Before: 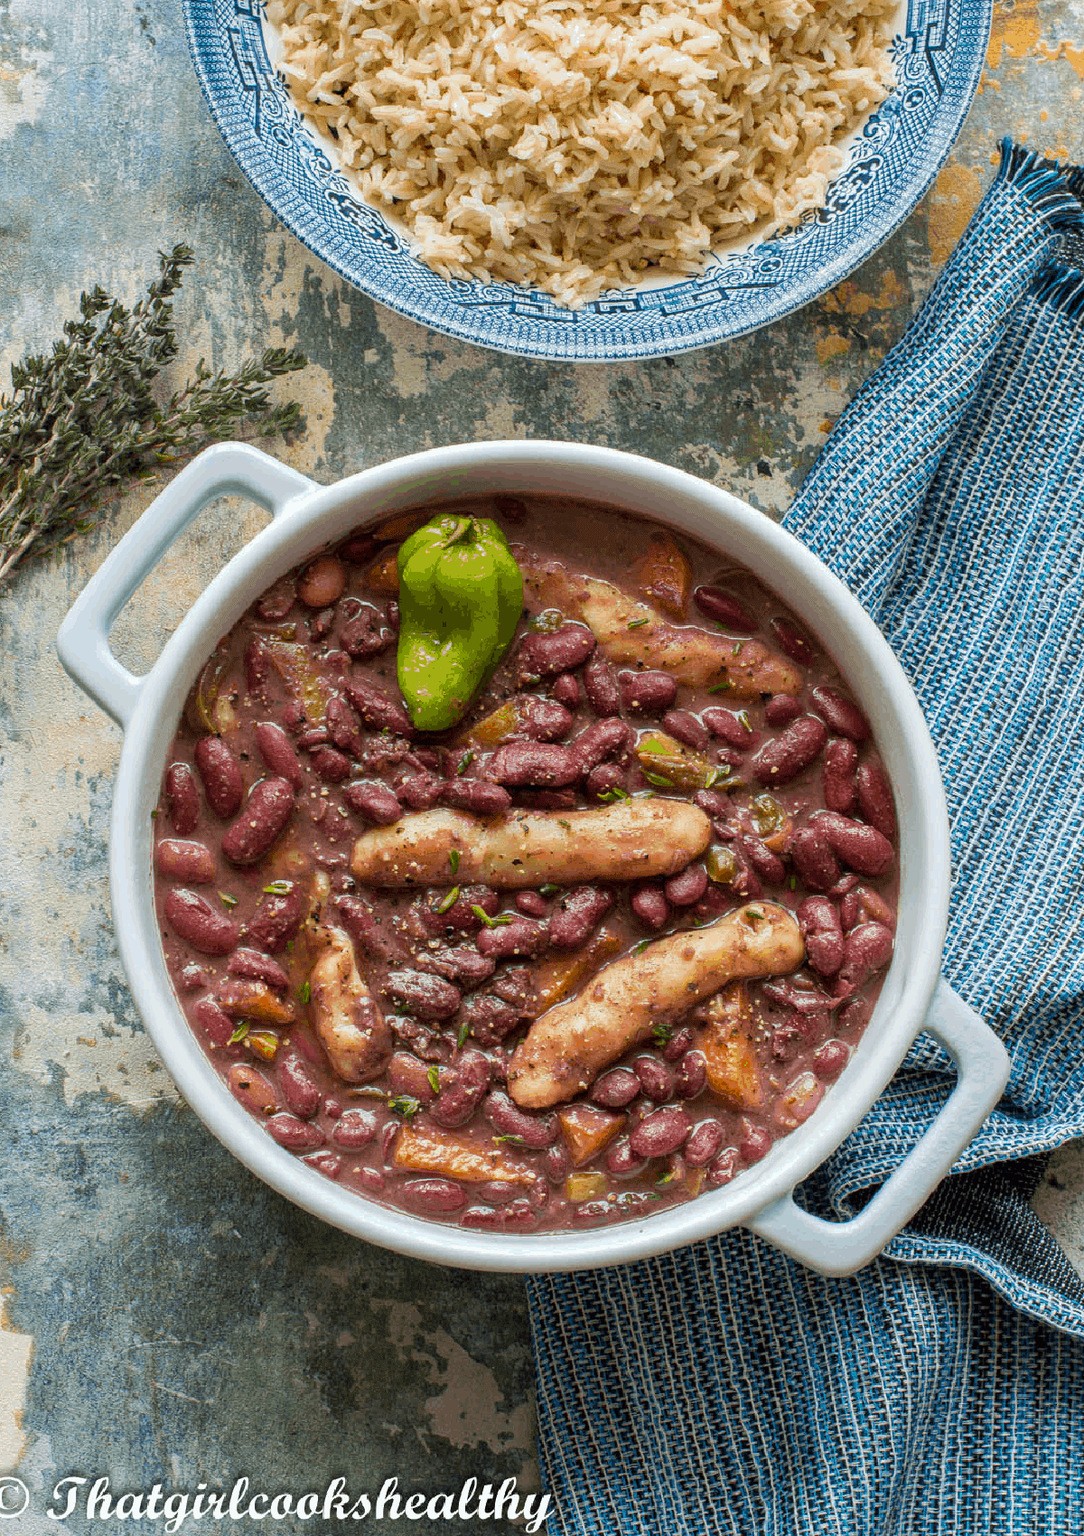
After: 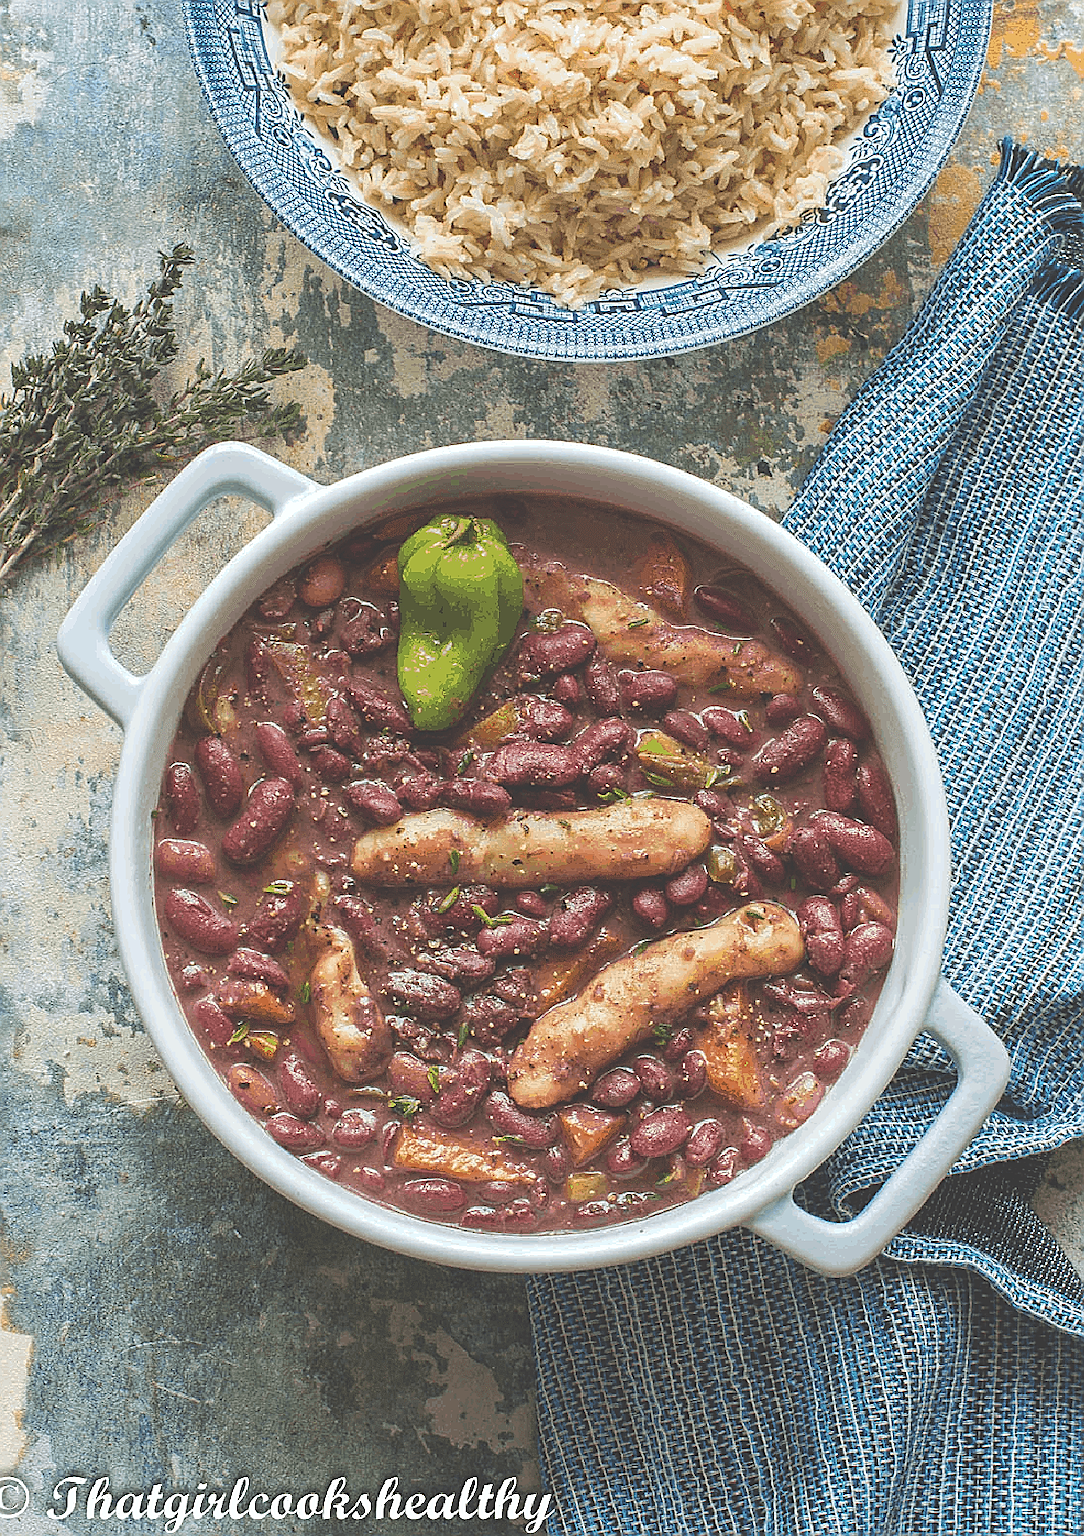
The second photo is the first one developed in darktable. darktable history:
exposure: black level correction -0.041, exposure 0.064 EV, compensate highlight preservation false
sharpen: radius 1.4, amount 1.25, threshold 0.7
